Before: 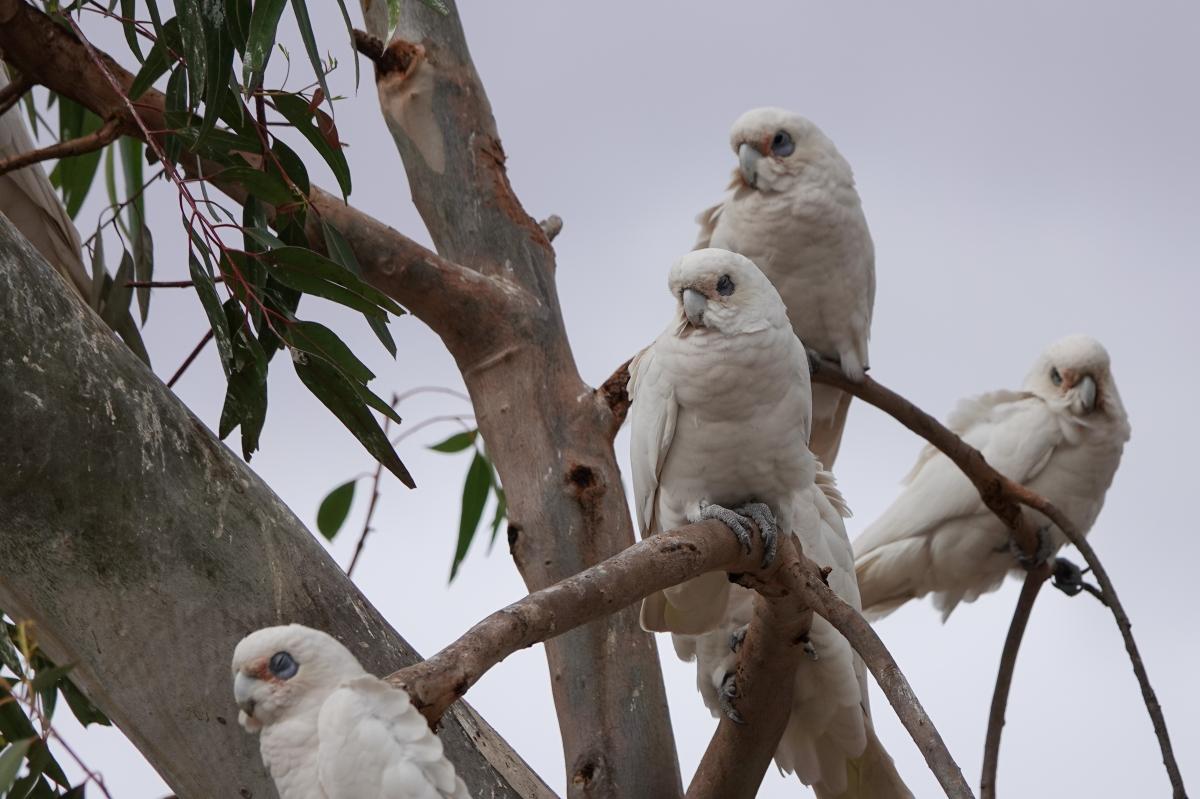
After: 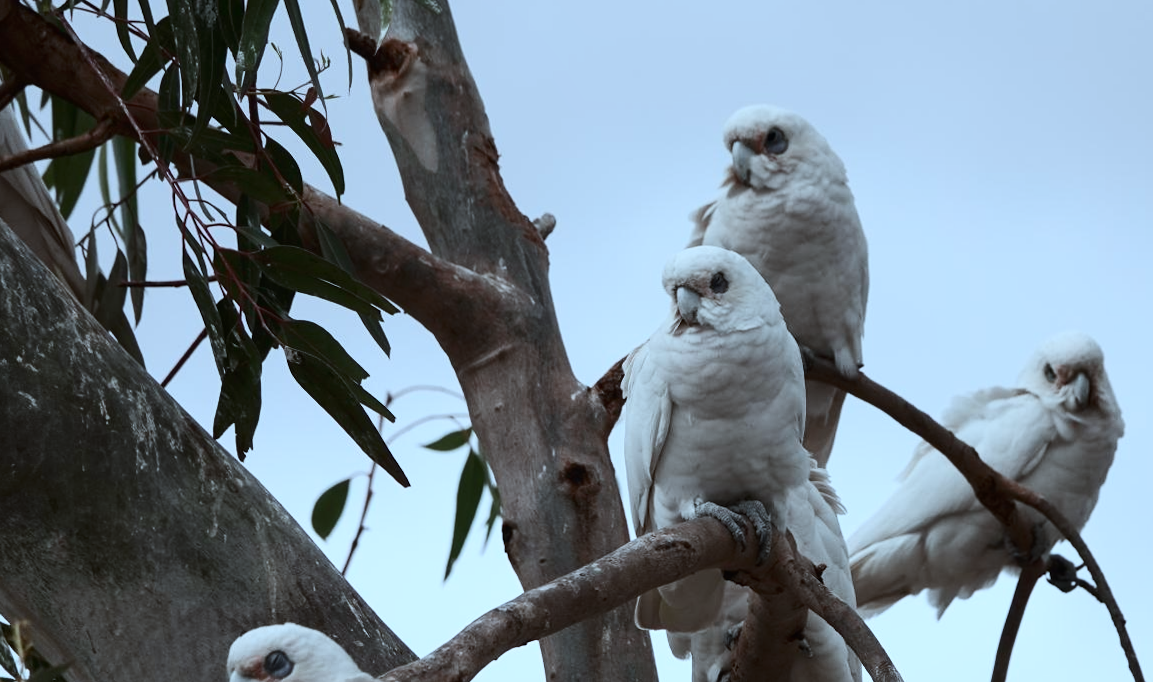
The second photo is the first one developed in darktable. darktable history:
contrast brightness saturation: contrast 0.25, saturation -0.31
crop and rotate: angle 0.2°, left 0.275%, right 3.127%, bottom 14.18%
color calibration: x 0.334, y 0.349, temperature 5426 K
local contrast: mode bilateral grid, contrast 100, coarseness 100, detail 91%, midtone range 0.2
color correction: highlights a* -9.73, highlights b* -21.22
